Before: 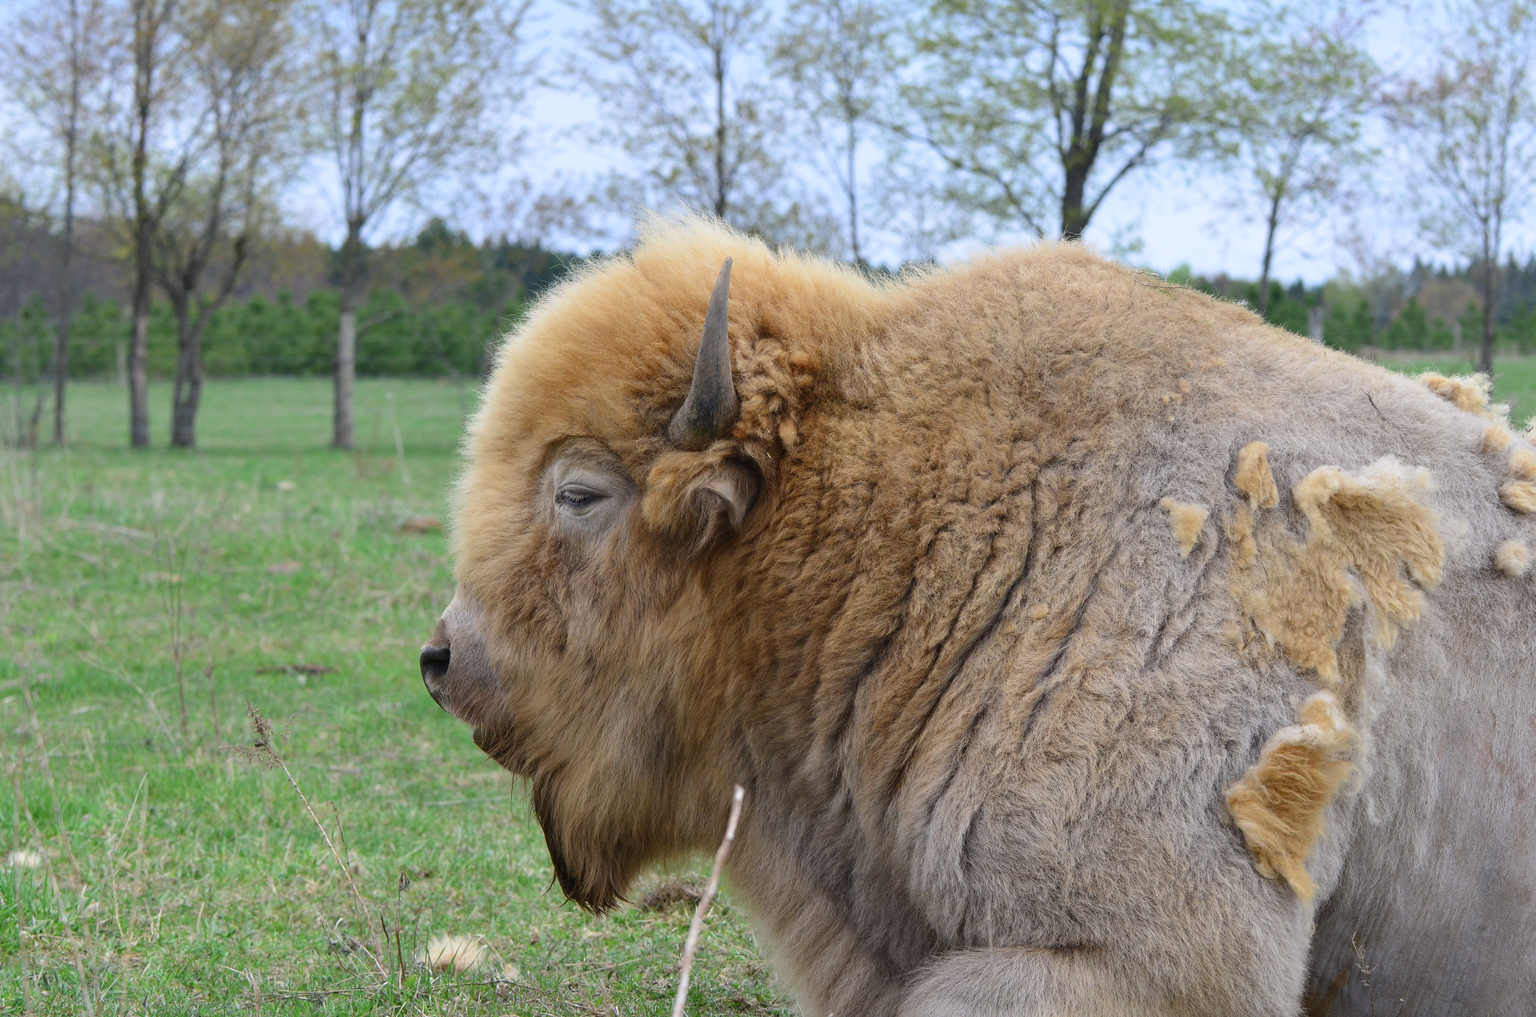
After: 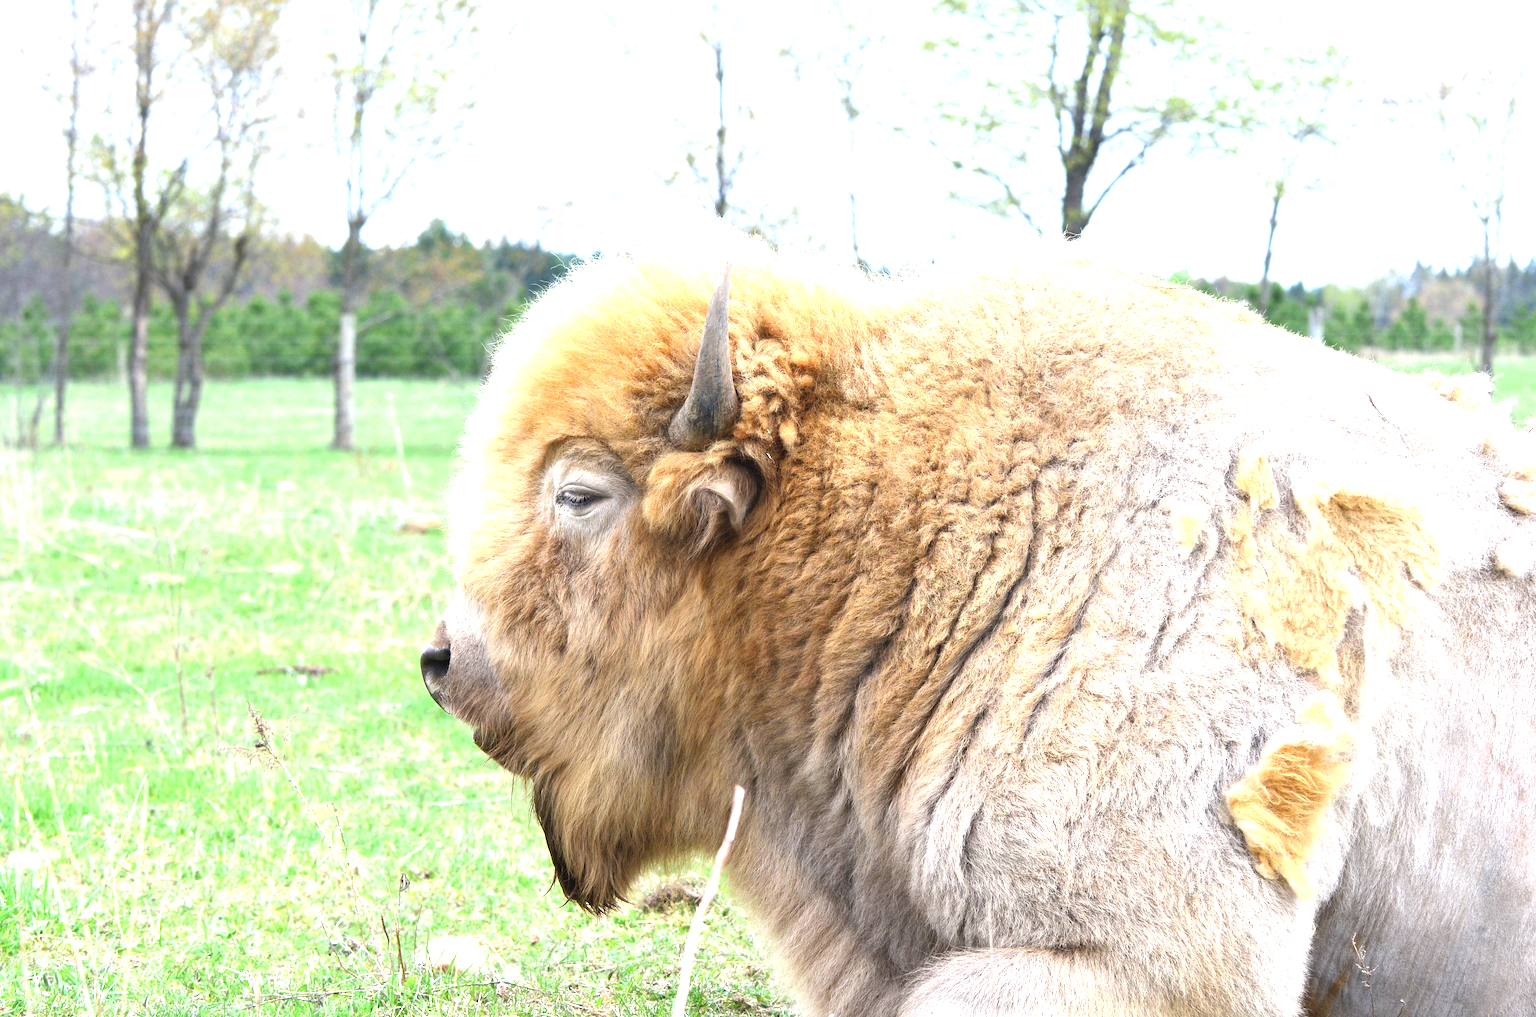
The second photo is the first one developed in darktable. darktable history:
exposure: black level correction 0, exposure 1.001 EV, compensate highlight preservation false
tone equalizer: -8 EV -0.761 EV, -7 EV -0.682 EV, -6 EV -0.633 EV, -5 EV -0.399 EV, -3 EV 0.398 EV, -2 EV 0.6 EV, -1 EV 0.675 EV, +0 EV 0.766 EV, smoothing 1
